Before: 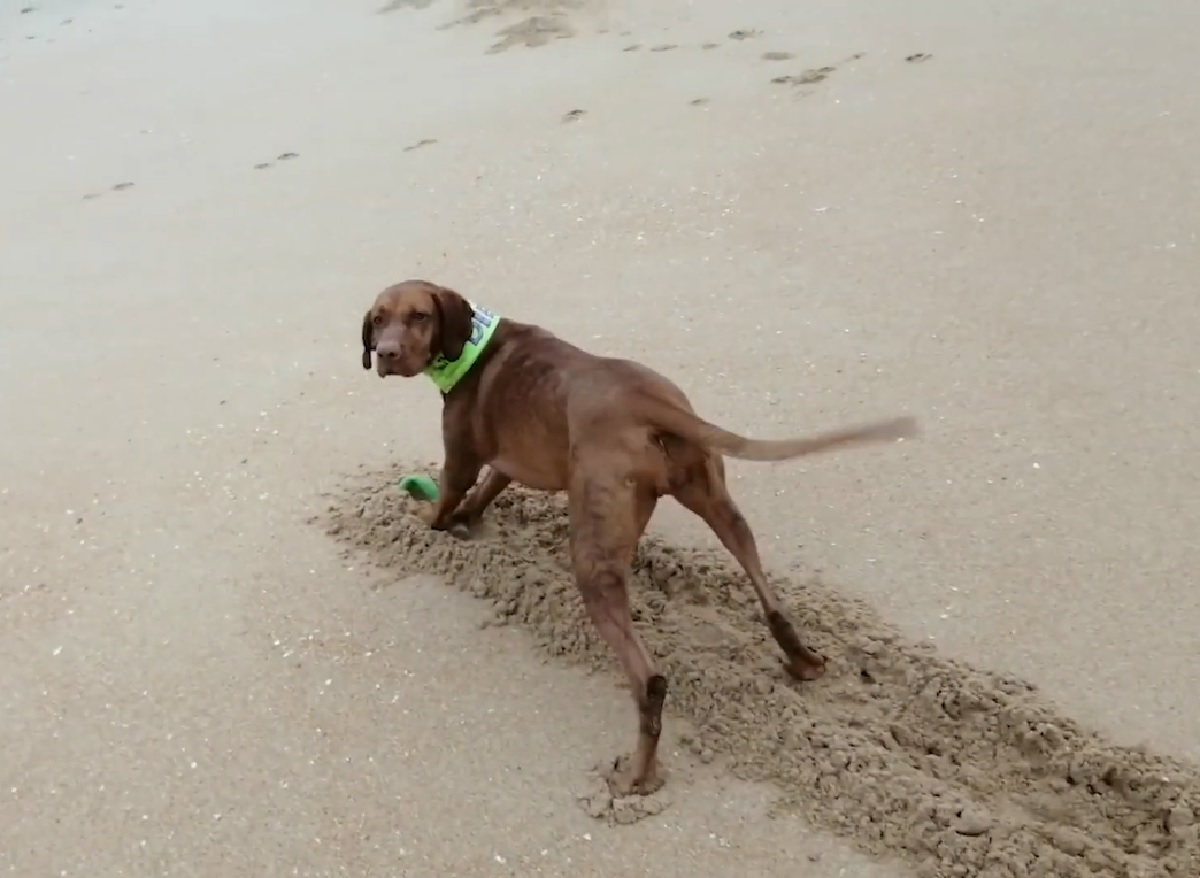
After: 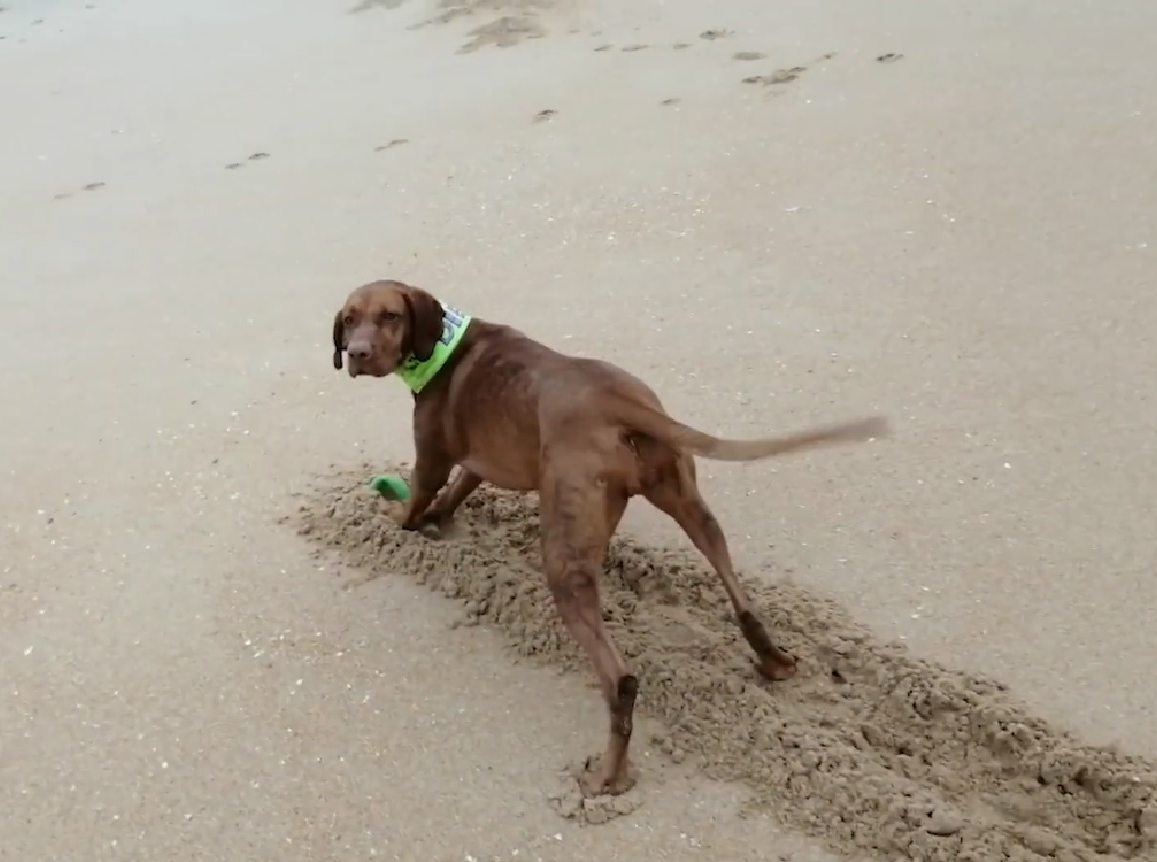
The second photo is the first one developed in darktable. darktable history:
crop and rotate: left 2.495%, right 1.051%, bottom 1.802%
